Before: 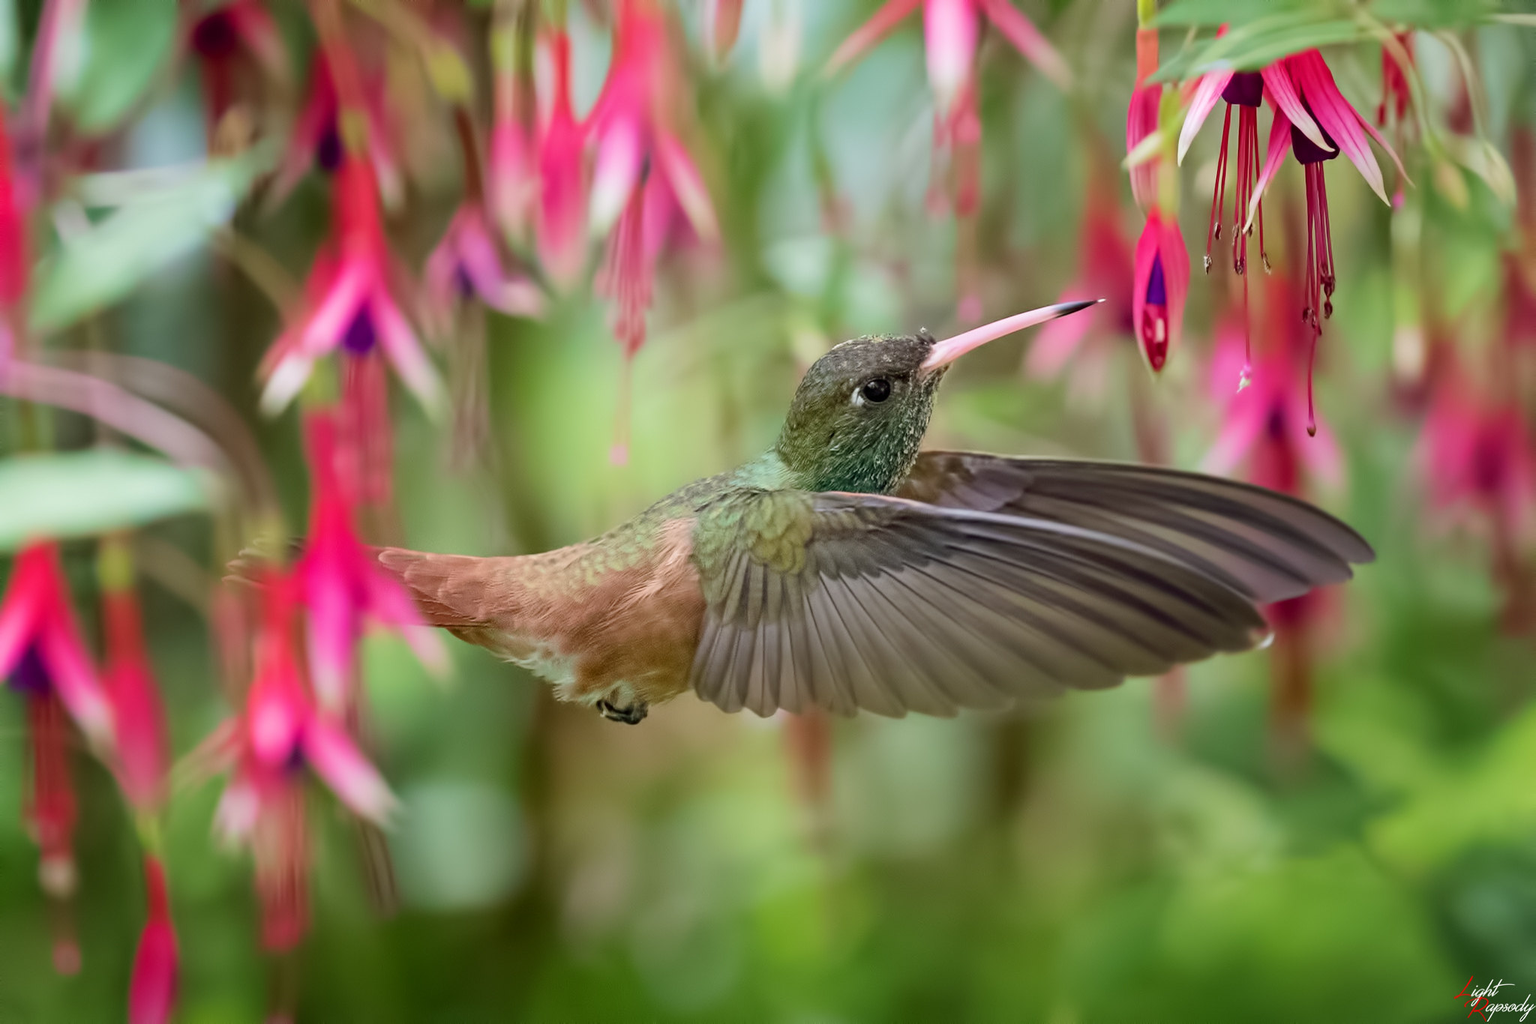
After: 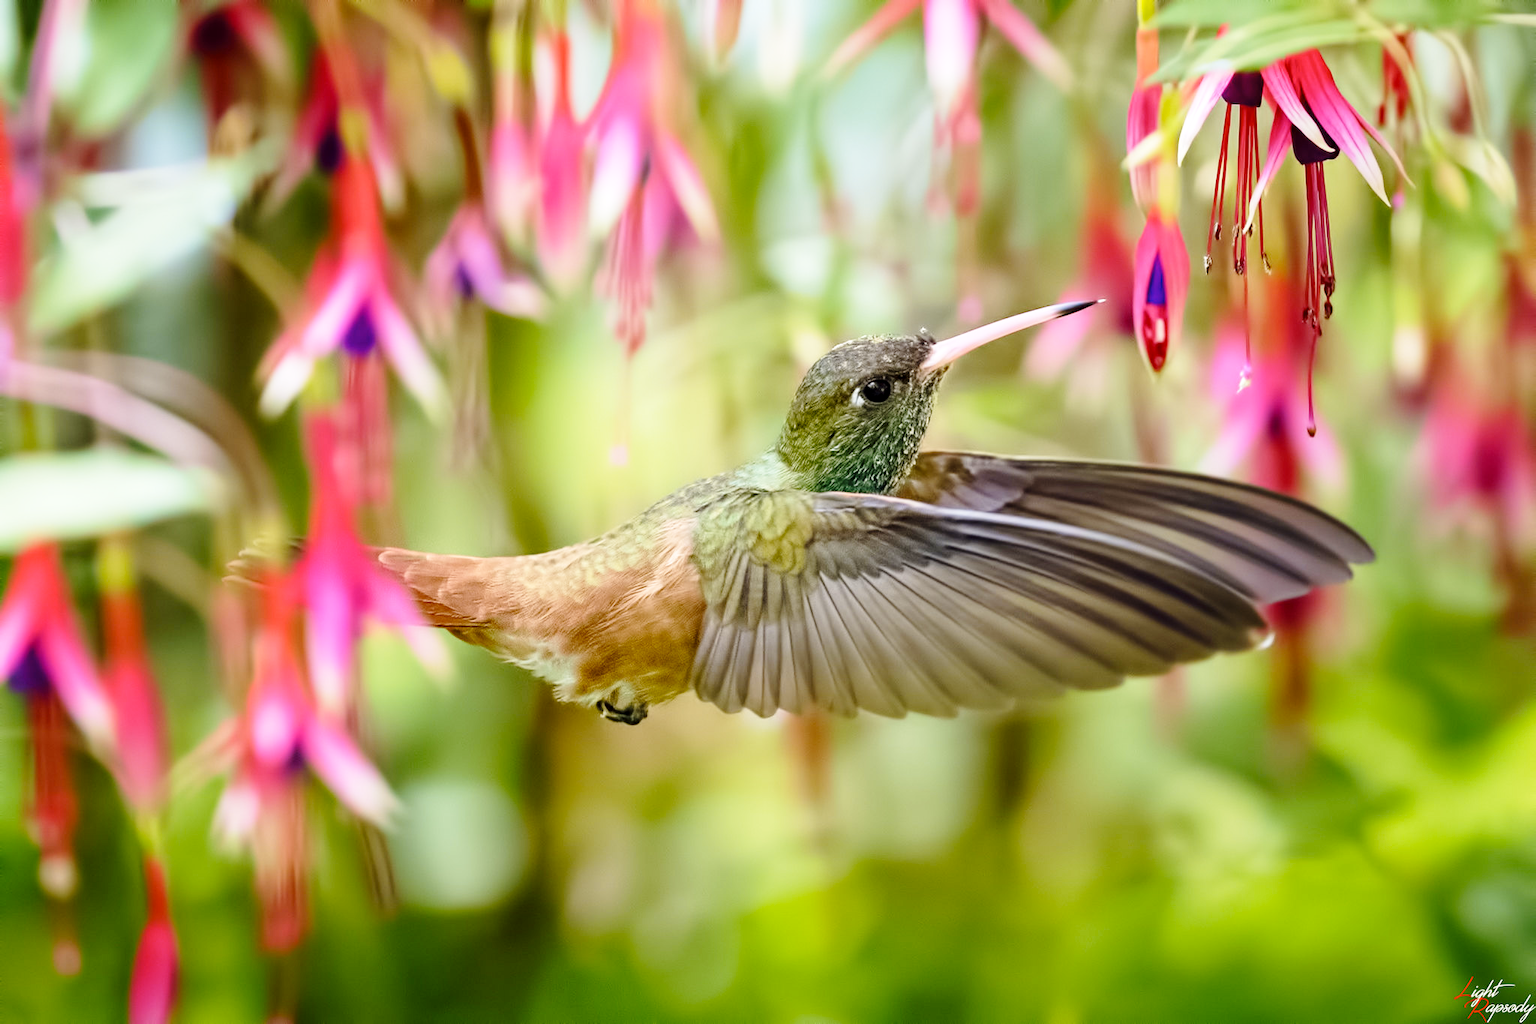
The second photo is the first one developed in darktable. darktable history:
base curve: curves: ch0 [(0, 0) (0.028, 0.03) (0.121, 0.232) (0.46, 0.748) (0.859, 0.968) (1, 1)], preserve colors none
color balance rgb: saturation formula JzAzBz (2021)
local contrast: highlights 100%, shadows 100%, detail 120%, midtone range 0.2
color contrast: green-magenta contrast 0.85, blue-yellow contrast 1.25, unbound 0
